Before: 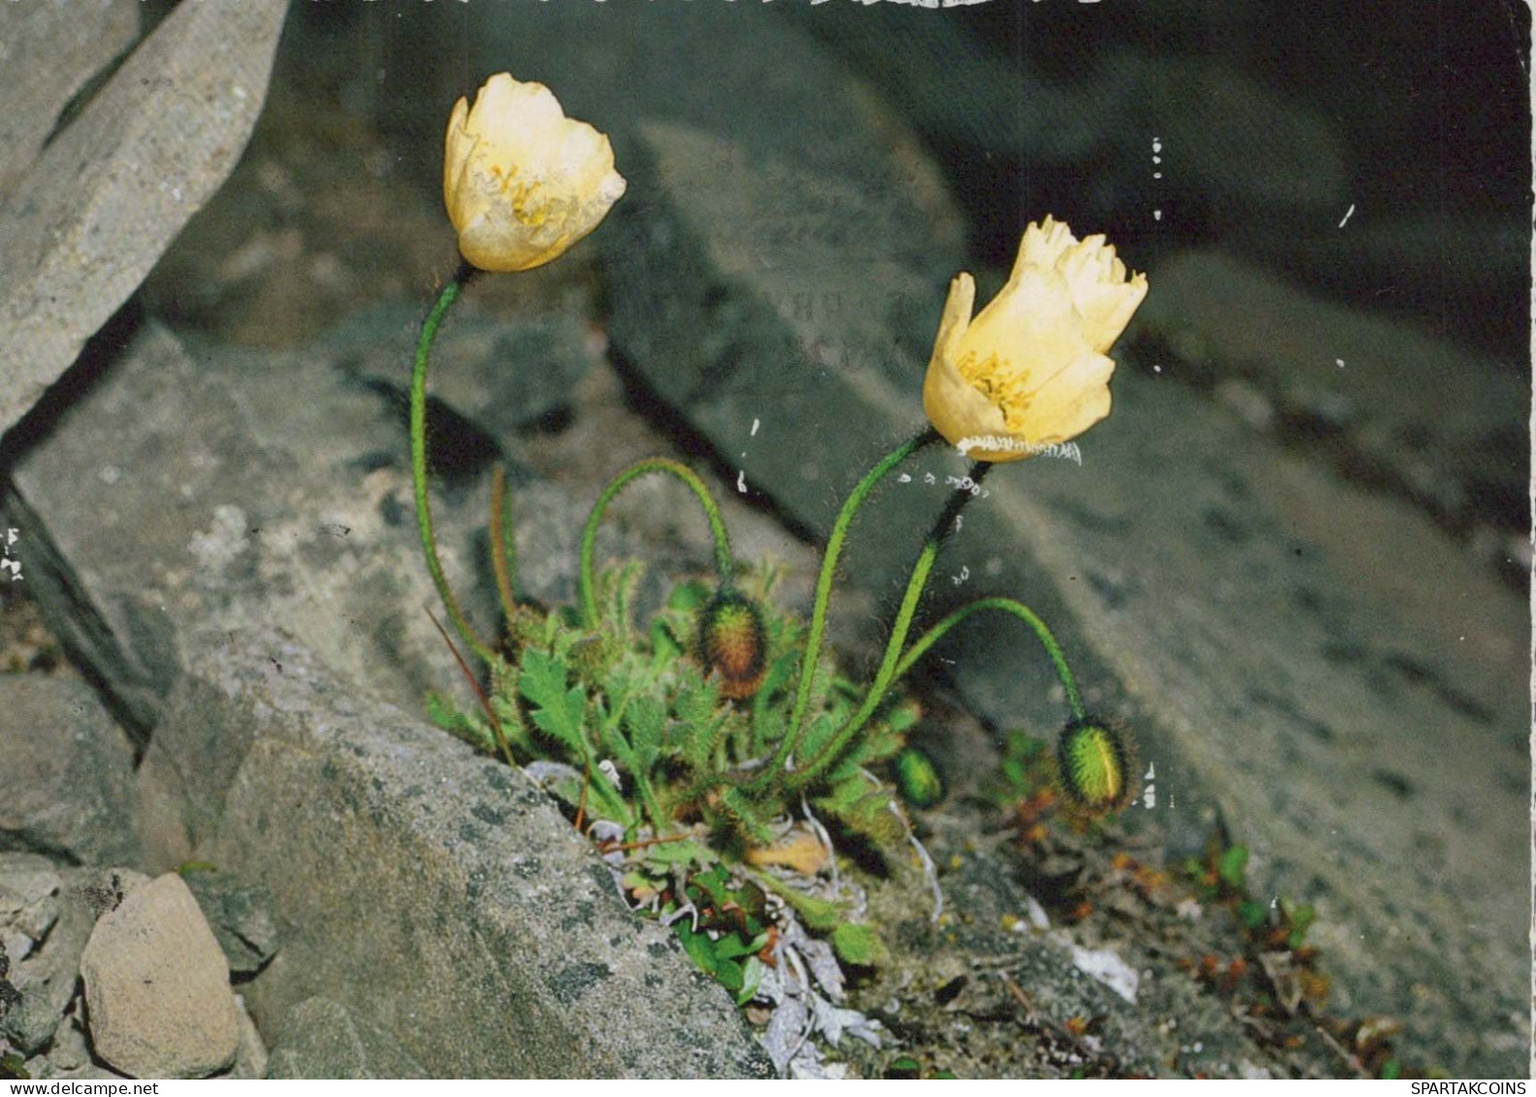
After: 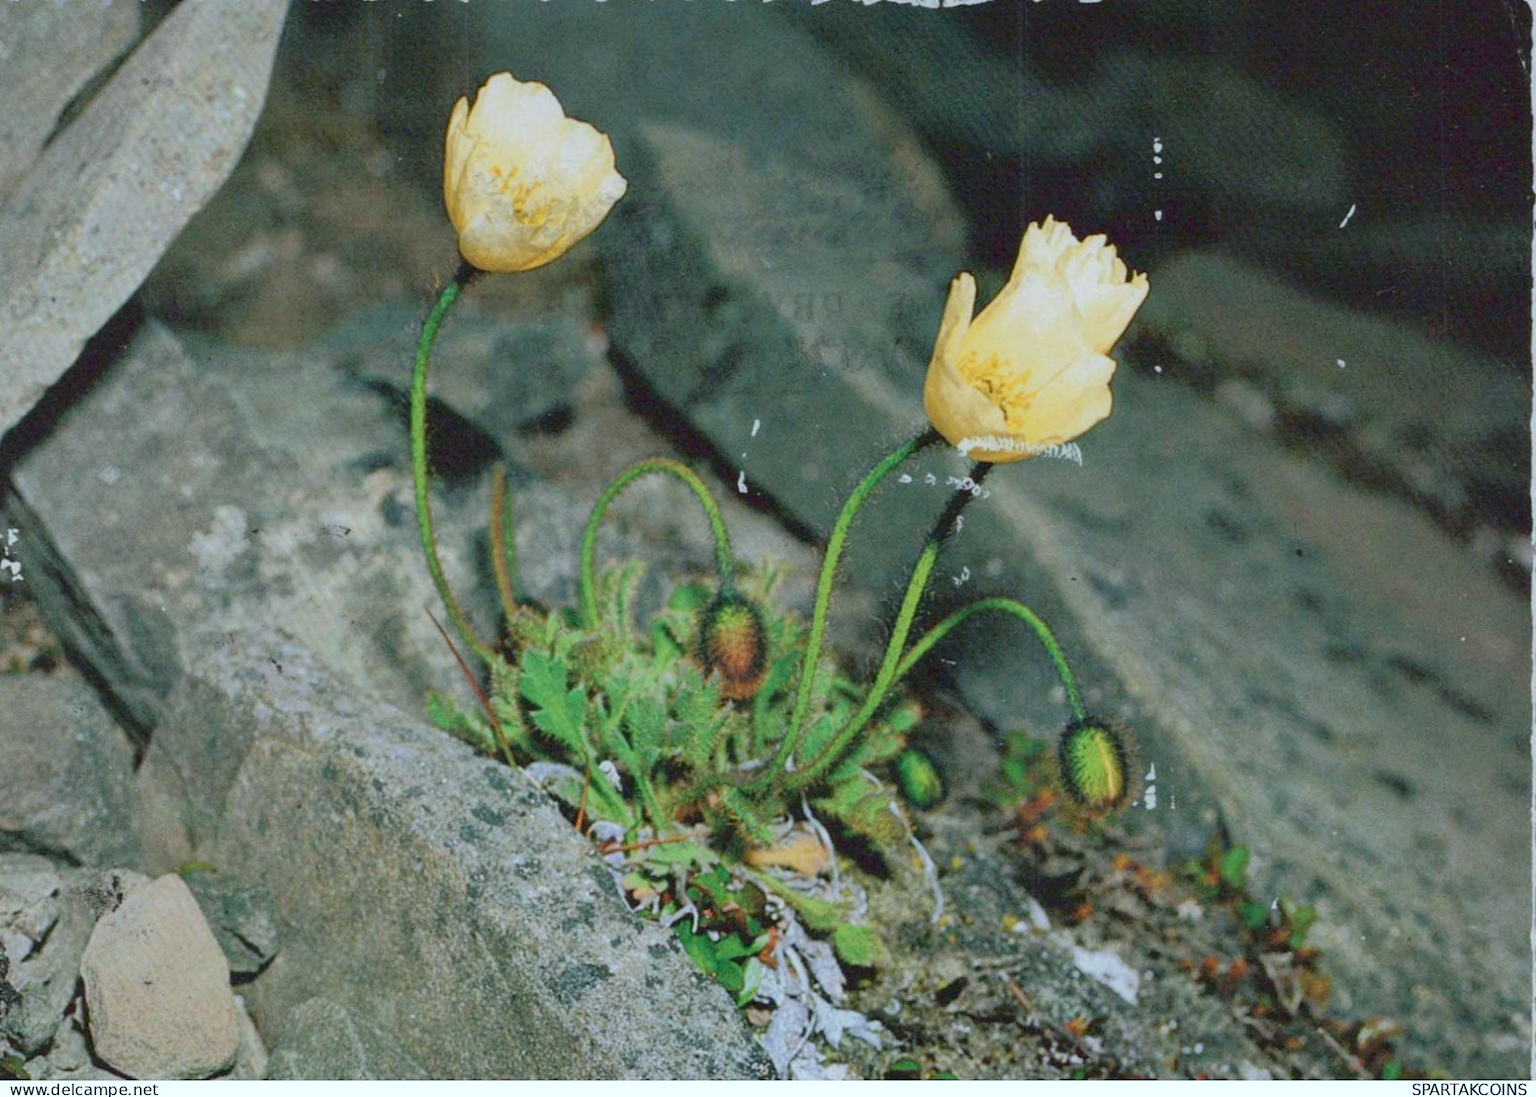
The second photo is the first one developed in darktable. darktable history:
tone equalizer: edges refinement/feathering 500, mask exposure compensation -1.57 EV, preserve details no
color correction: highlights a* -4.1, highlights b* -10.9
tone curve: curves: ch0 [(0, 0) (0.003, 0.048) (0.011, 0.055) (0.025, 0.065) (0.044, 0.089) (0.069, 0.111) (0.1, 0.132) (0.136, 0.163) (0.177, 0.21) (0.224, 0.259) (0.277, 0.323) (0.335, 0.385) (0.399, 0.442) (0.468, 0.508) (0.543, 0.578) (0.623, 0.648) (0.709, 0.716) (0.801, 0.781) (0.898, 0.845) (1, 1)], color space Lab, linked channels, preserve colors none
